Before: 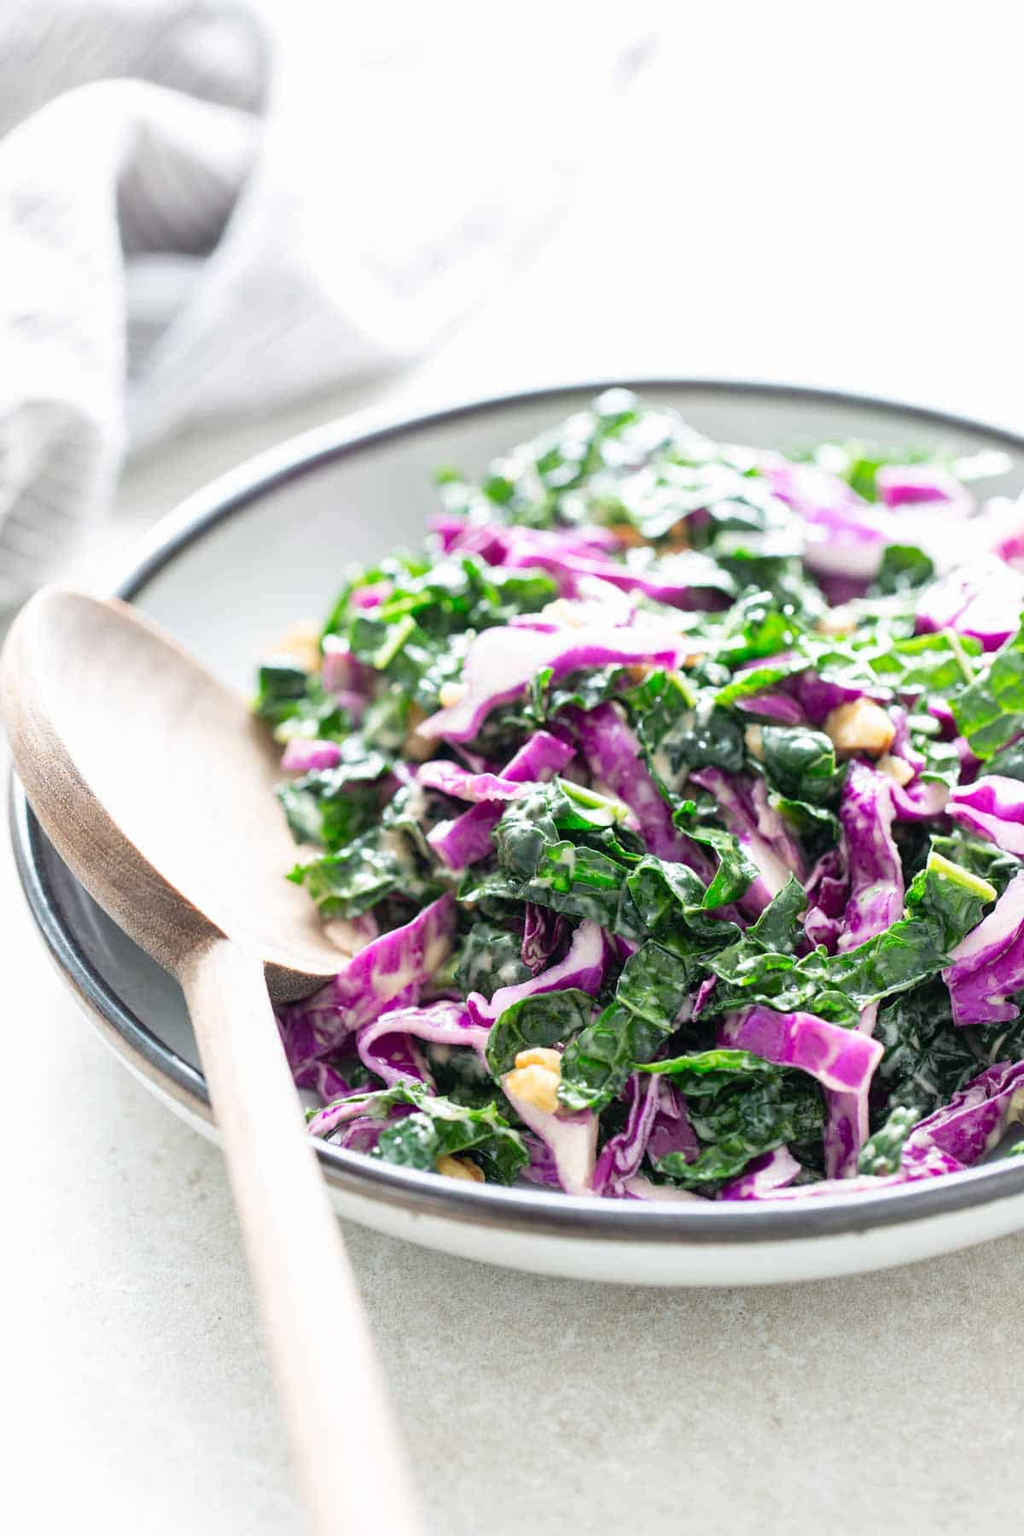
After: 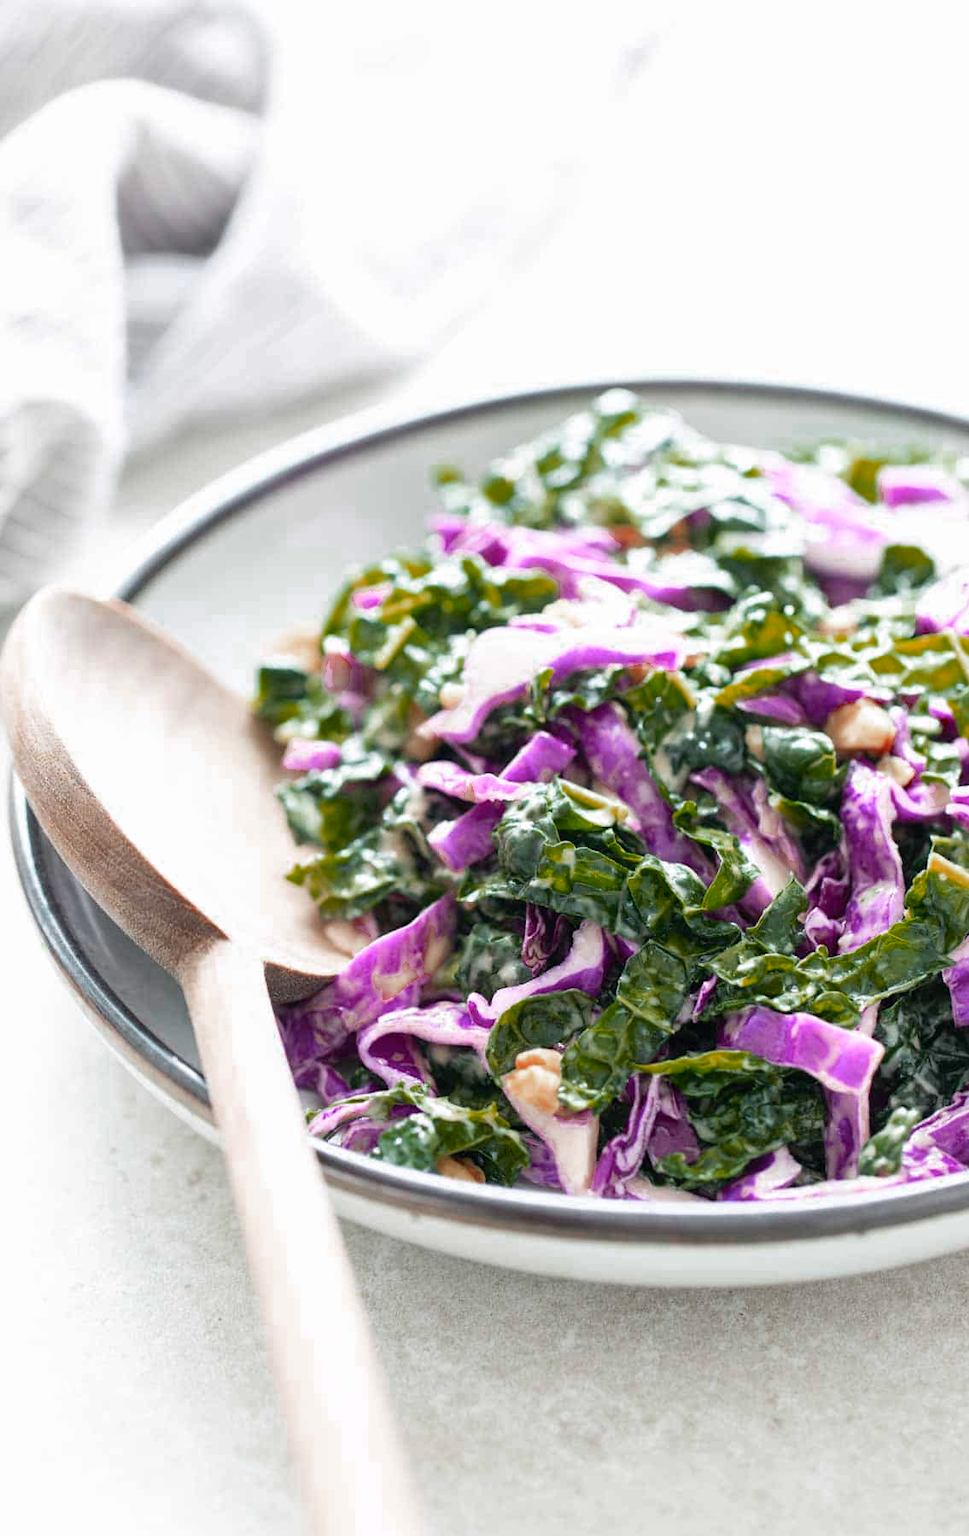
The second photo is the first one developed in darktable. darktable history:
crop and rotate: left 0%, right 5.281%
color zones: curves: ch0 [(0, 0.299) (0.25, 0.383) (0.456, 0.352) (0.736, 0.571)]; ch1 [(0, 0.63) (0.151, 0.568) (0.254, 0.416) (0.47, 0.558) (0.732, 0.37) (0.909, 0.492)]; ch2 [(0.004, 0.604) (0.158, 0.443) (0.257, 0.403) (0.761, 0.468)]
